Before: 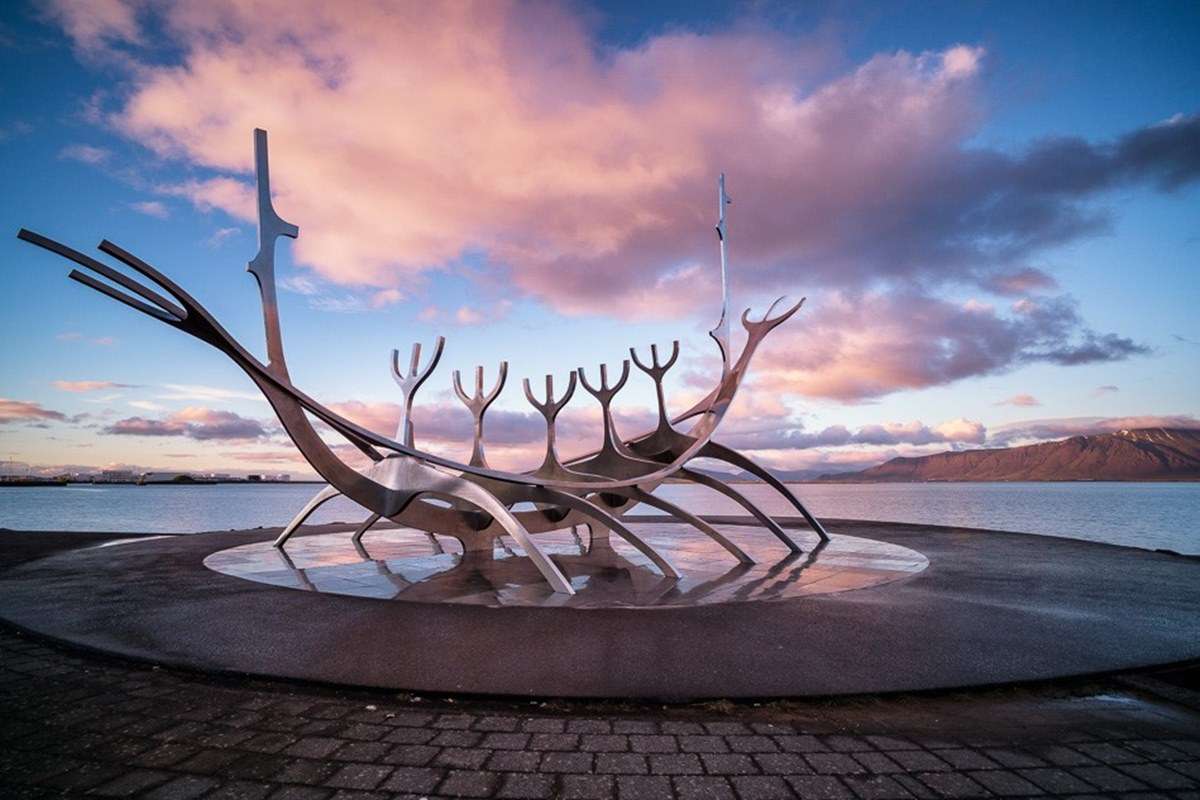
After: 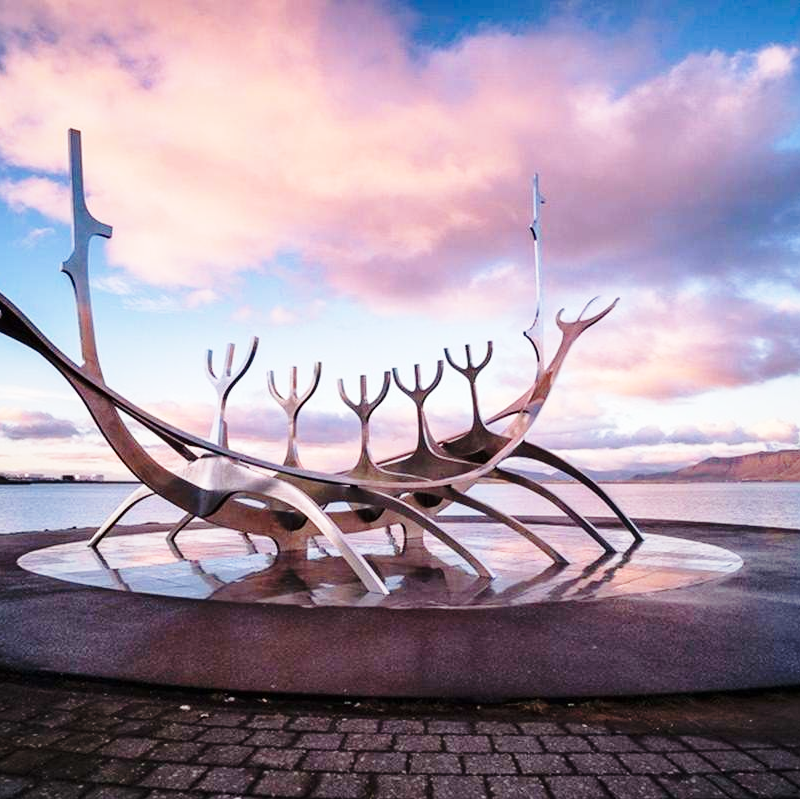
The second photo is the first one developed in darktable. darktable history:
base curve: curves: ch0 [(0, 0) (0.028, 0.03) (0.121, 0.232) (0.46, 0.748) (0.859, 0.968) (1, 1)], preserve colors none
crop and rotate: left 15.572%, right 17.728%
